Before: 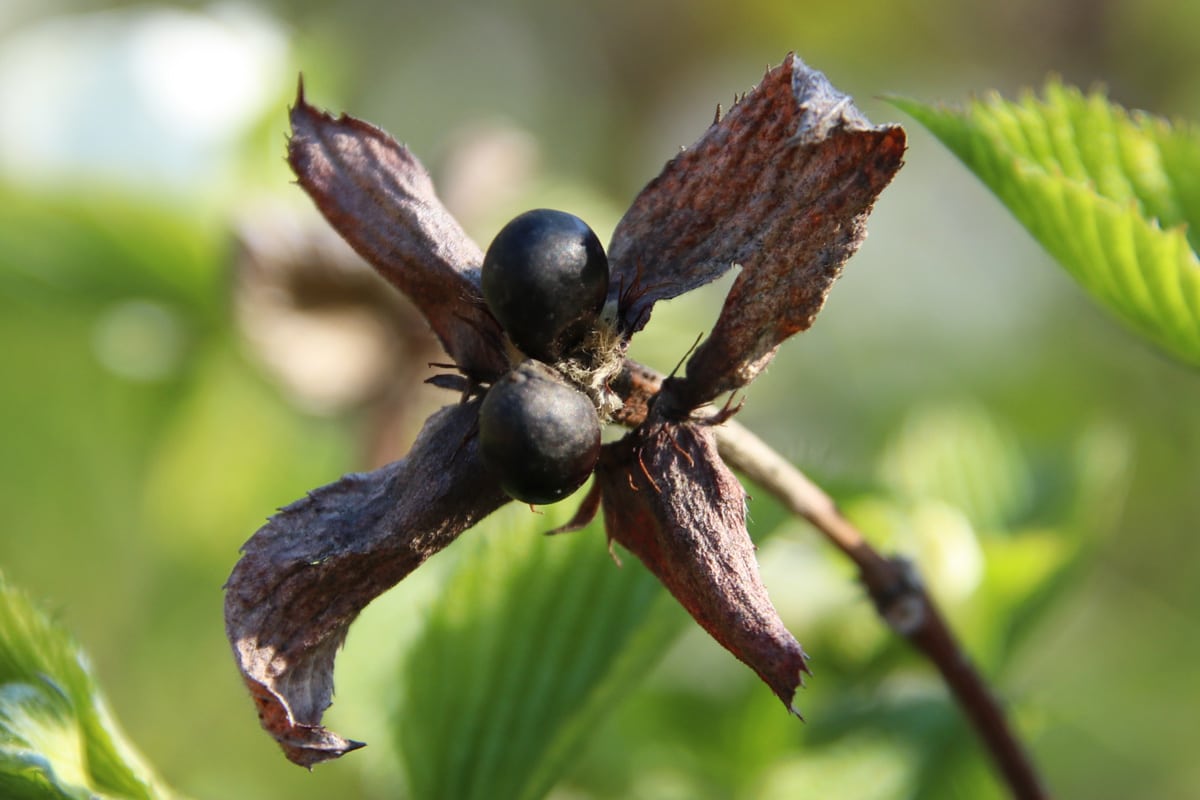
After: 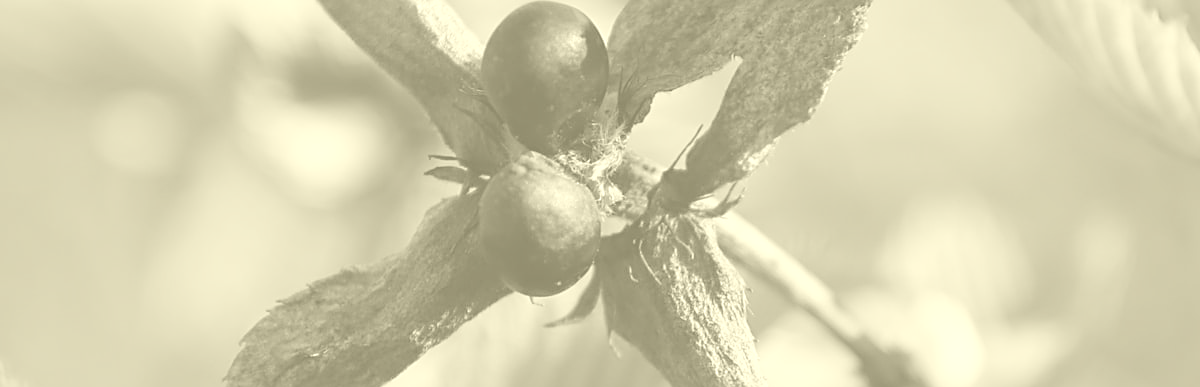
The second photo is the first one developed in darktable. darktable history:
color balance rgb: contrast -10%
colorize: hue 43.2°, saturation 40%, version 1
sharpen: on, module defaults
crop and rotate: top 26.056%, bottom 25.543%
